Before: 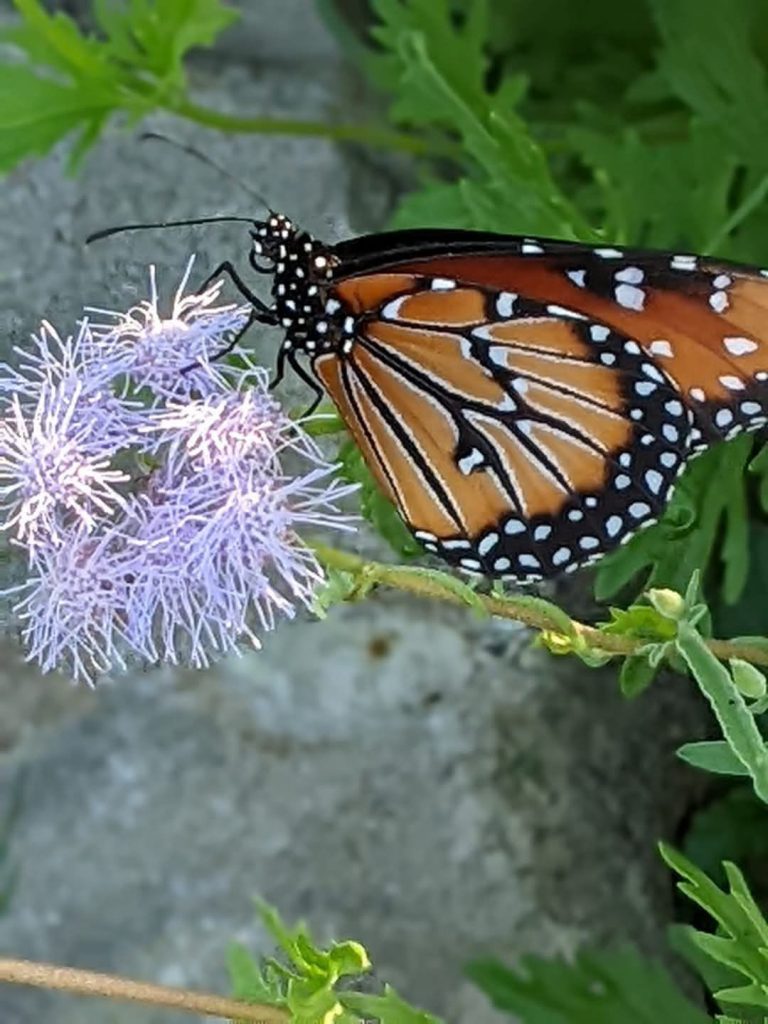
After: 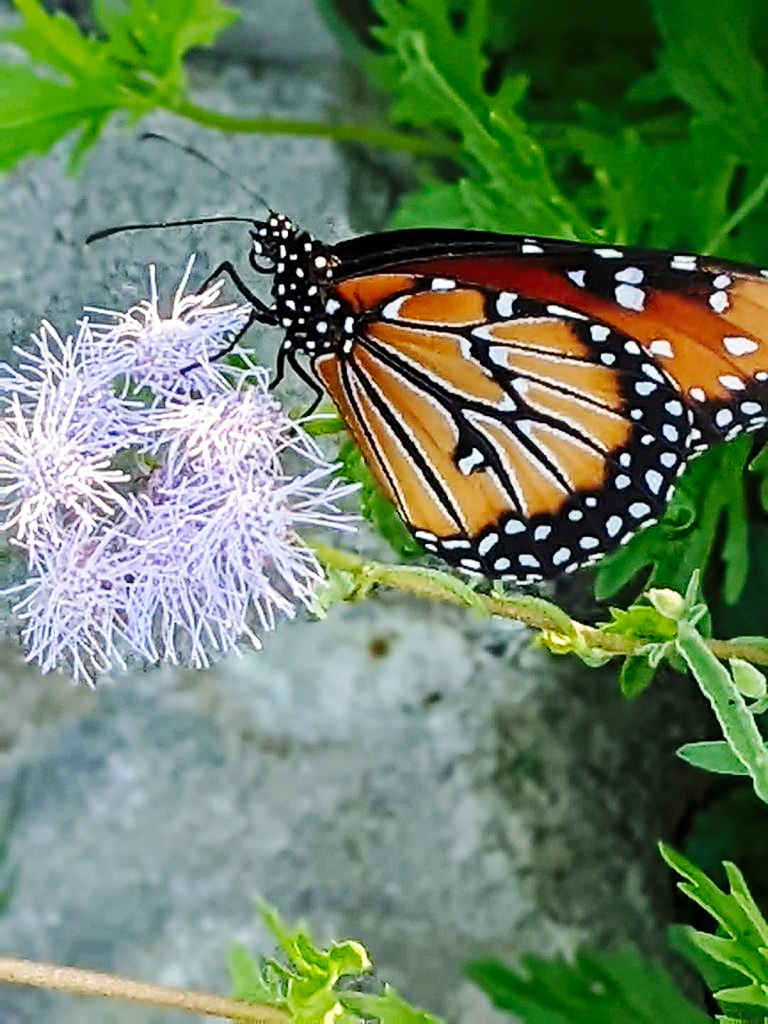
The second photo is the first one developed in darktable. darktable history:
base curve: curves: ch0 [(0, 0) (0.036, 0.025) (0.121, 0.166) (0.206, 0.329) (0.605, 0.79) (1, 1)], preserve colors none
sharpen: radius 1.876, amount 0.404, threshold 1.381
